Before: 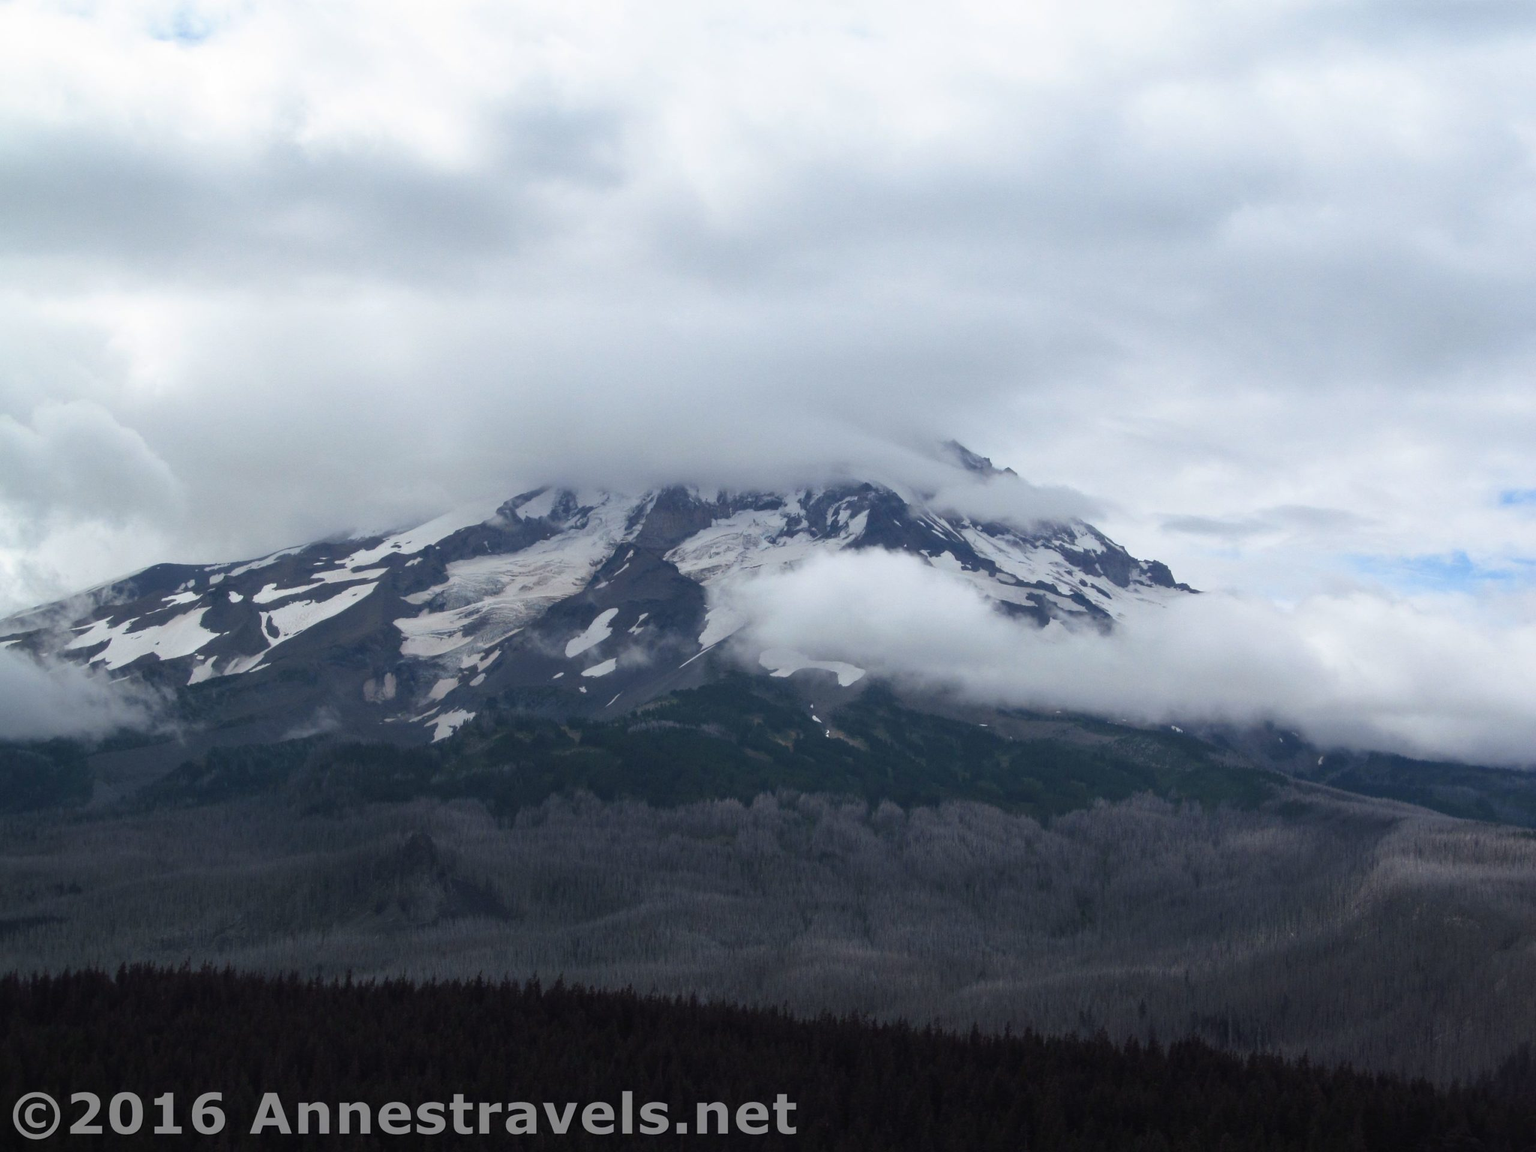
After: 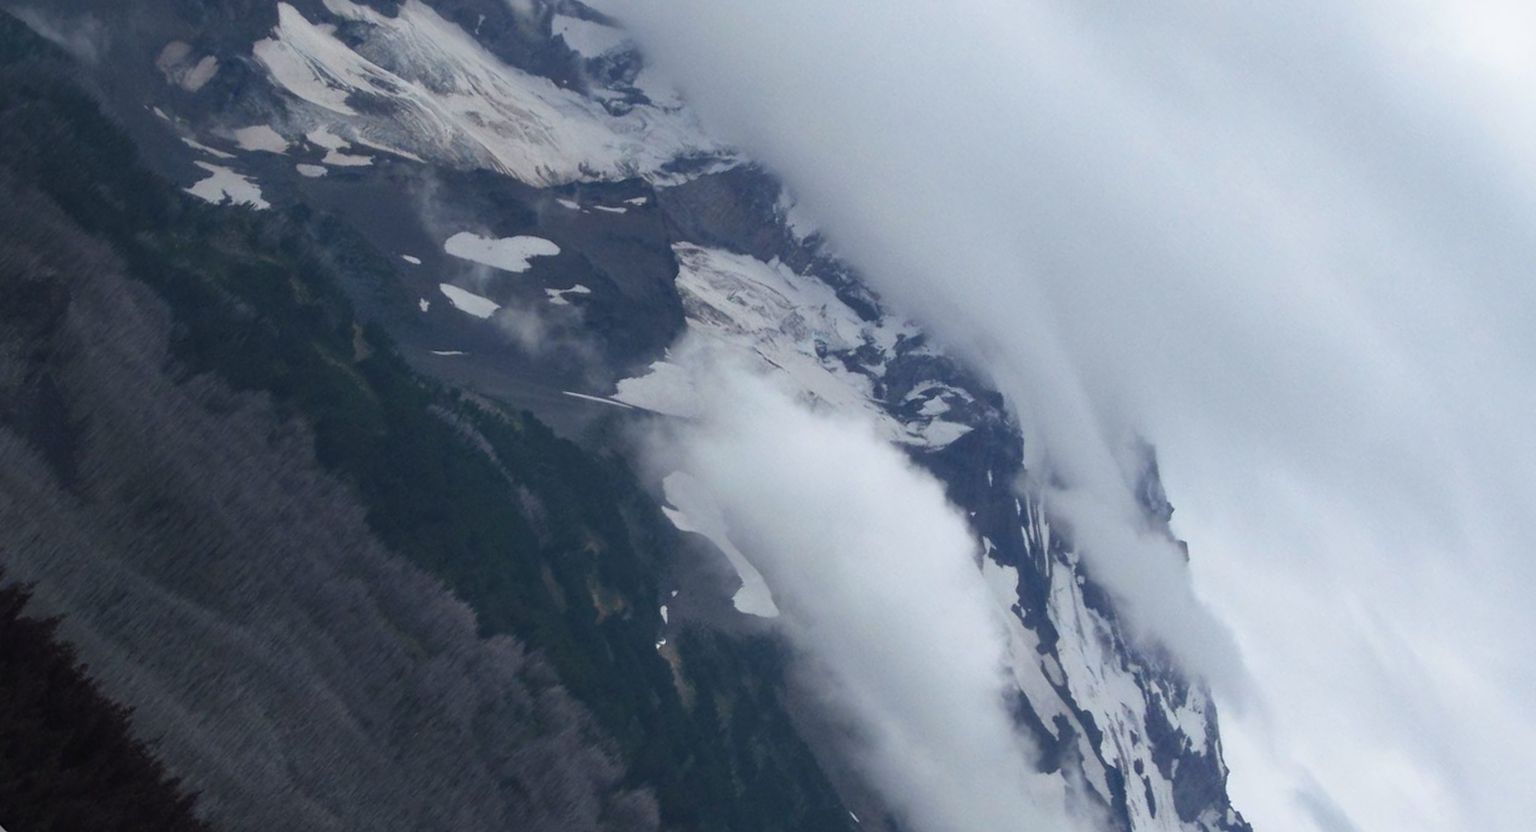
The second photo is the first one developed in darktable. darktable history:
crop and rotate: angle -44.89°, top 16.651%, right 0.791%, bottom 11.627%
